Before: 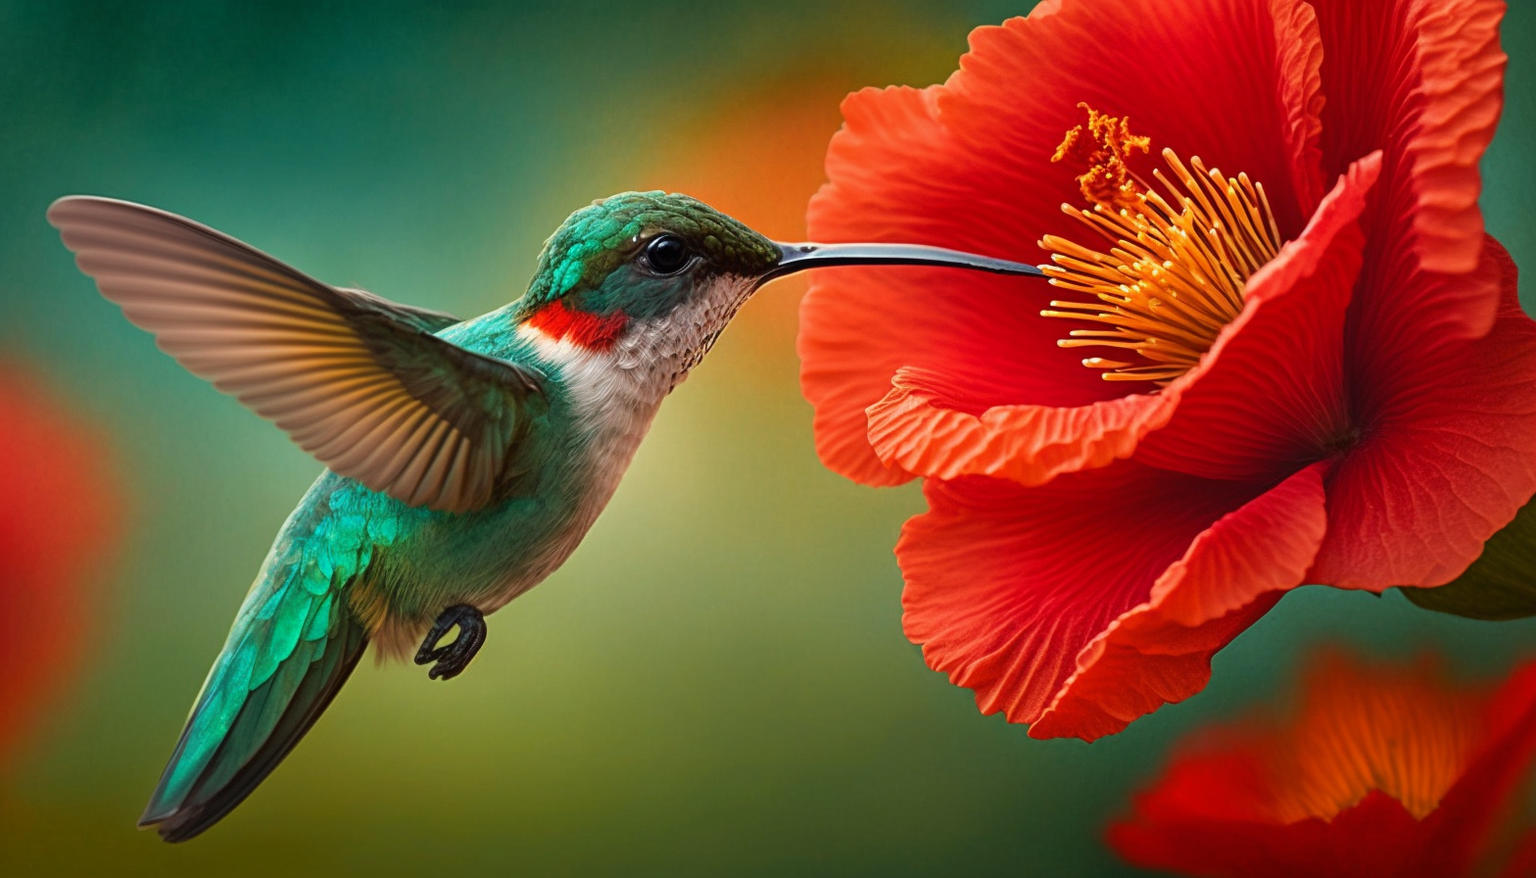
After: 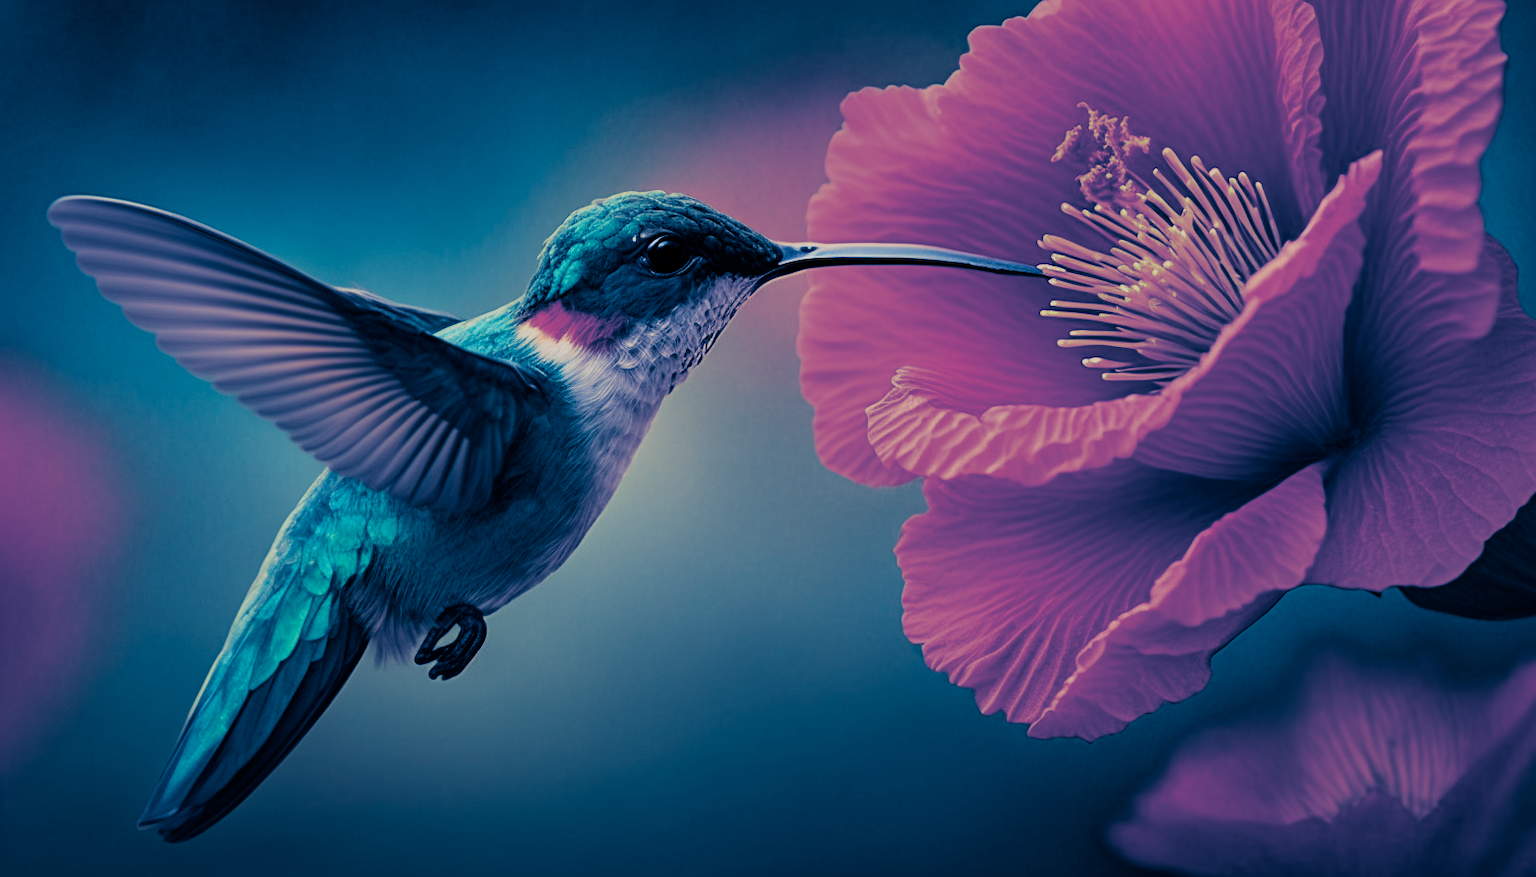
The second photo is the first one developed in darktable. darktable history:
split-toning: shadows › hue 226.8°, shadows › saturation 1, highlights › saturation 0, balance -61.41
filmic rgb: black relative exposure -7.65 EV, white relative exposure 4.56 EV, hardness 3.61
